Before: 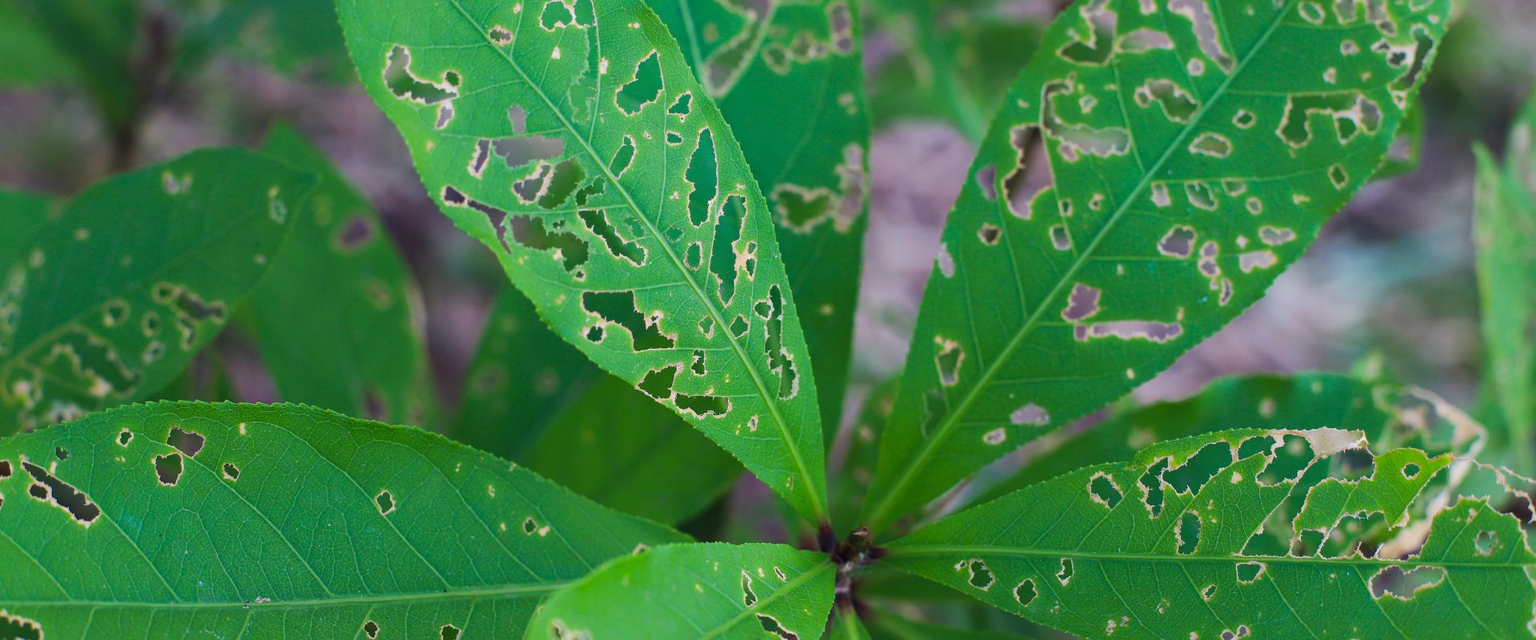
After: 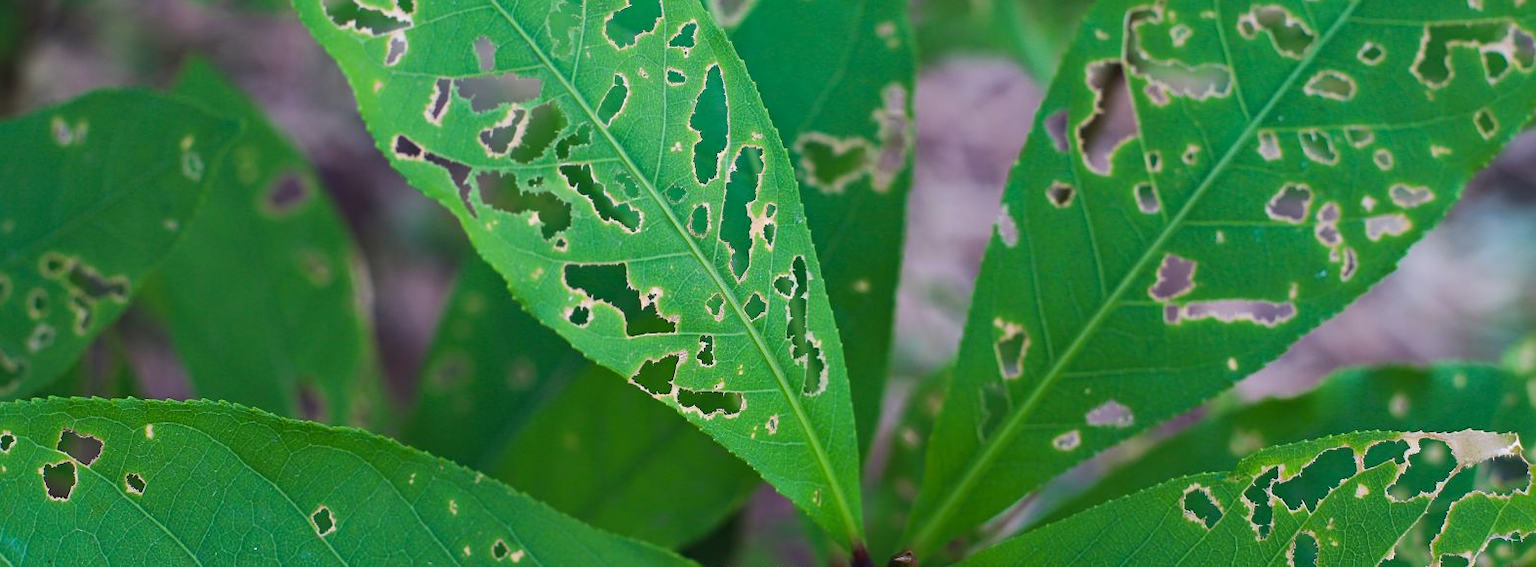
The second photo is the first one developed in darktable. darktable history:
crop: left 7.856%, top 11.836%, right 10.12%, bottom 15.387%
contrast equalizer: y [[0.5, 0.504, 0.515, 0.527, 0.535, 0.534], [0.5 ×6], [0.491, 0.387, 0.179, 0.068, 0.068, 0.068], [0 ×5, 0.023], [0 ×6]]
color balance: mode lift, gamma, gain (sRGB)
